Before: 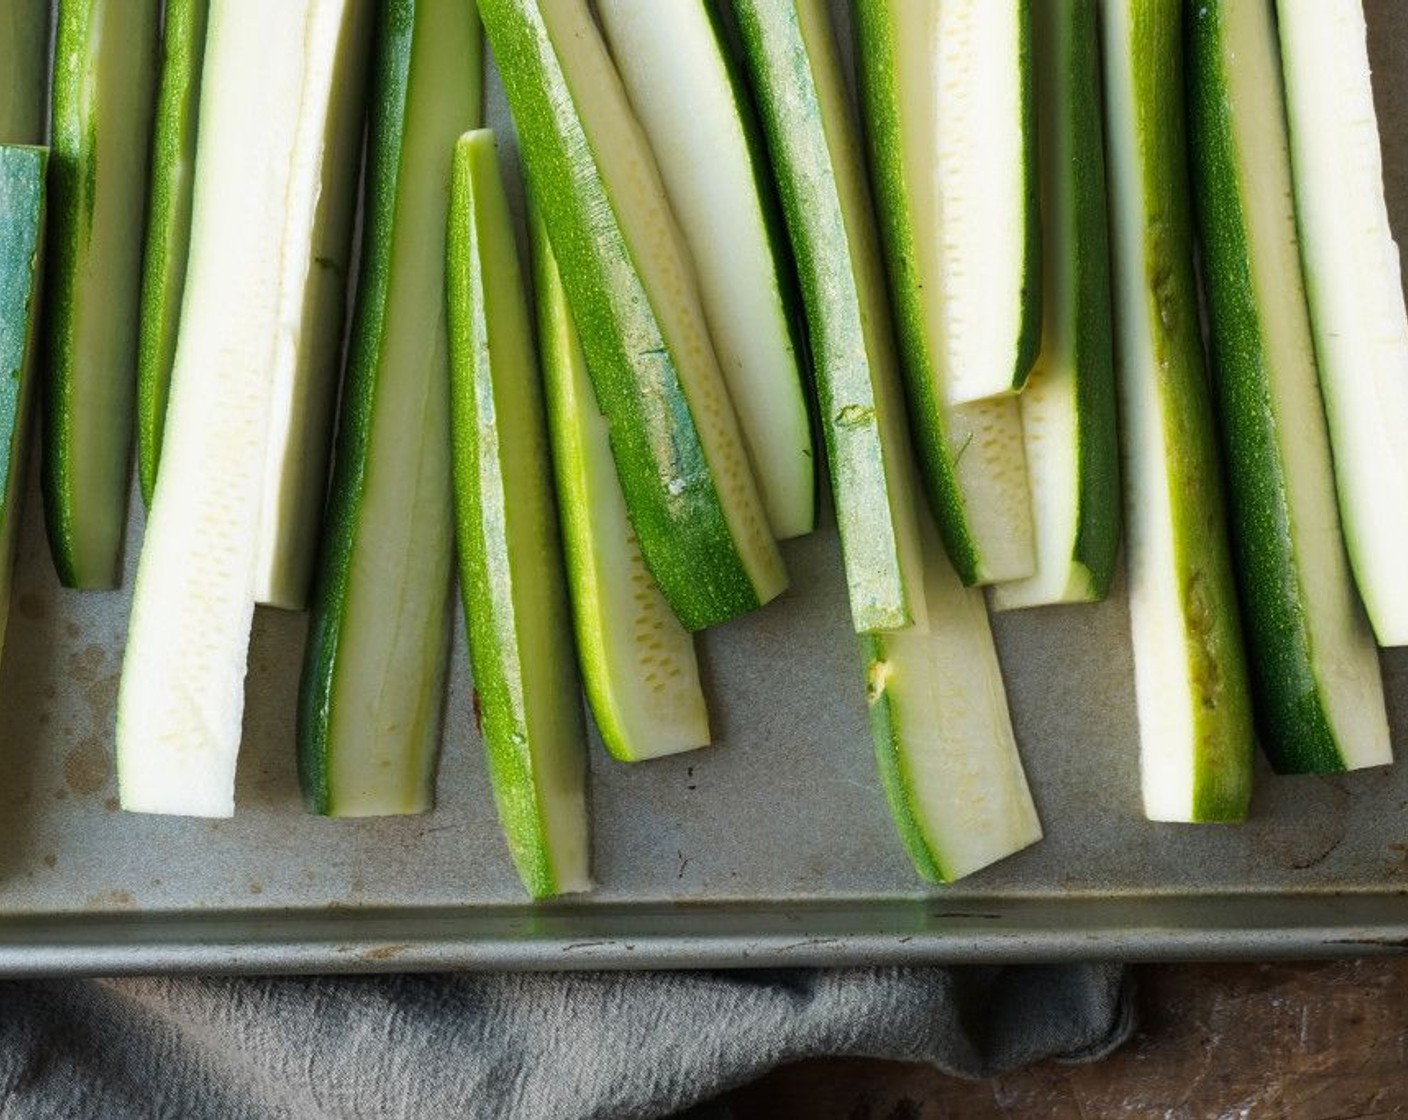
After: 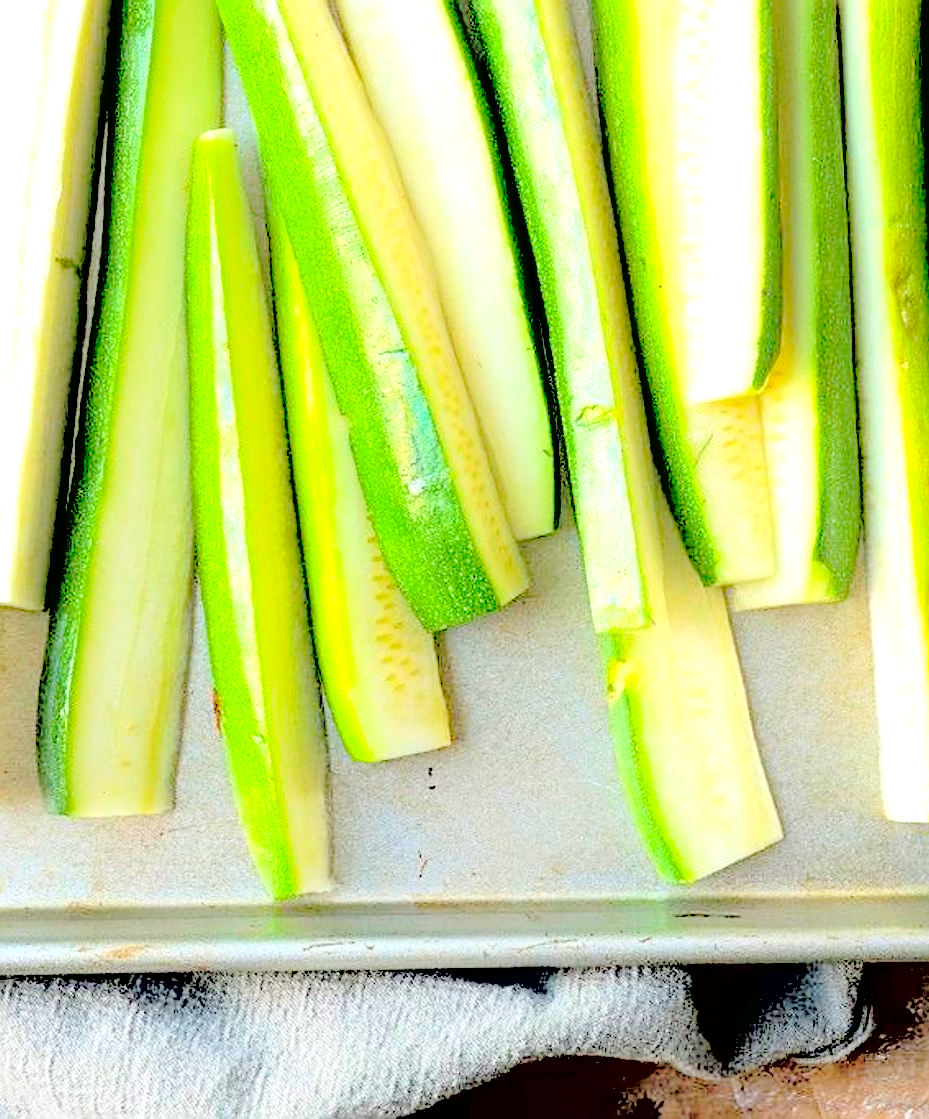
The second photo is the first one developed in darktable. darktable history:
color correction: highlights b* 0.01, saturation 1.37
exposure: black level correction 0.011, exposure 1.087 EV, compensate highlight preservation false
crop and rotate: left 18.476%, right 15.488%
contrast brightness saturation: brightness 0.99
sharpen: on, module defaults
